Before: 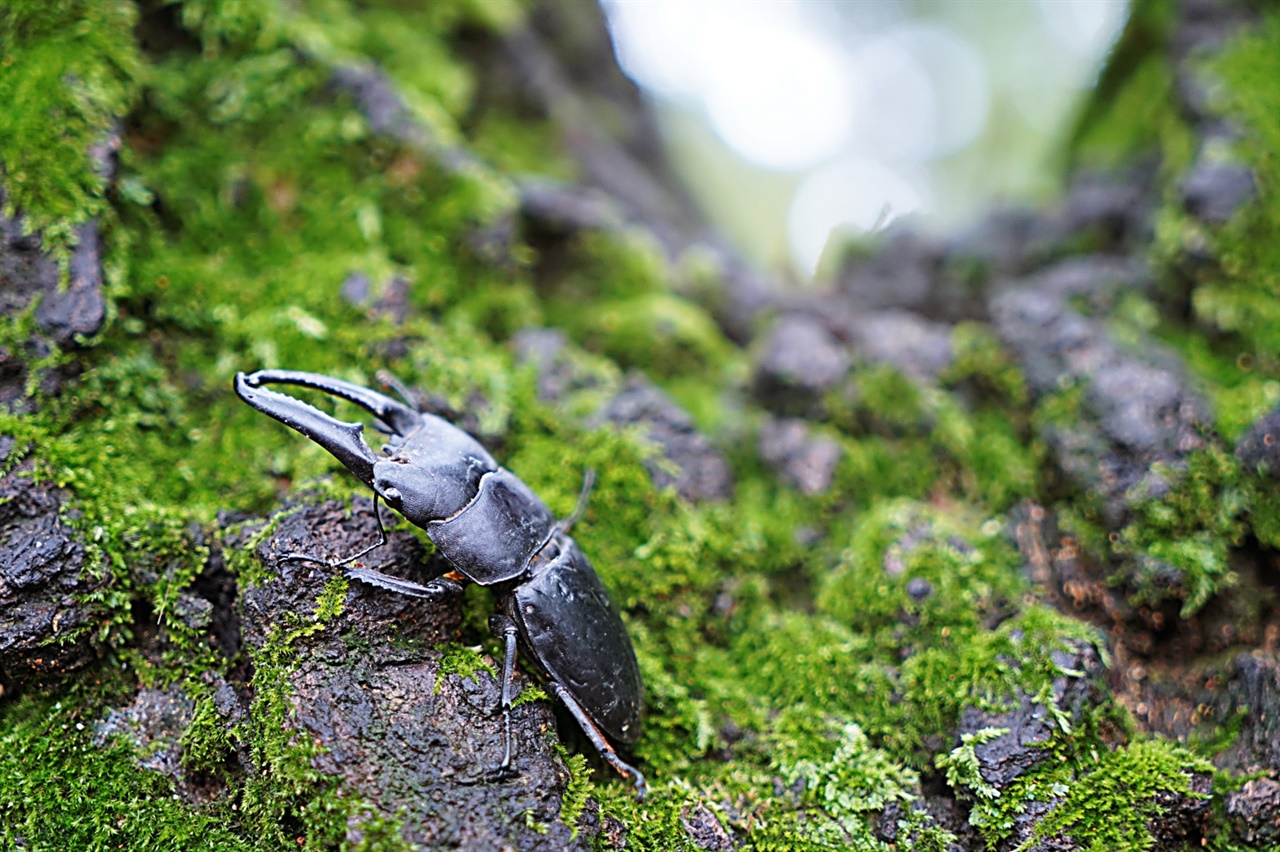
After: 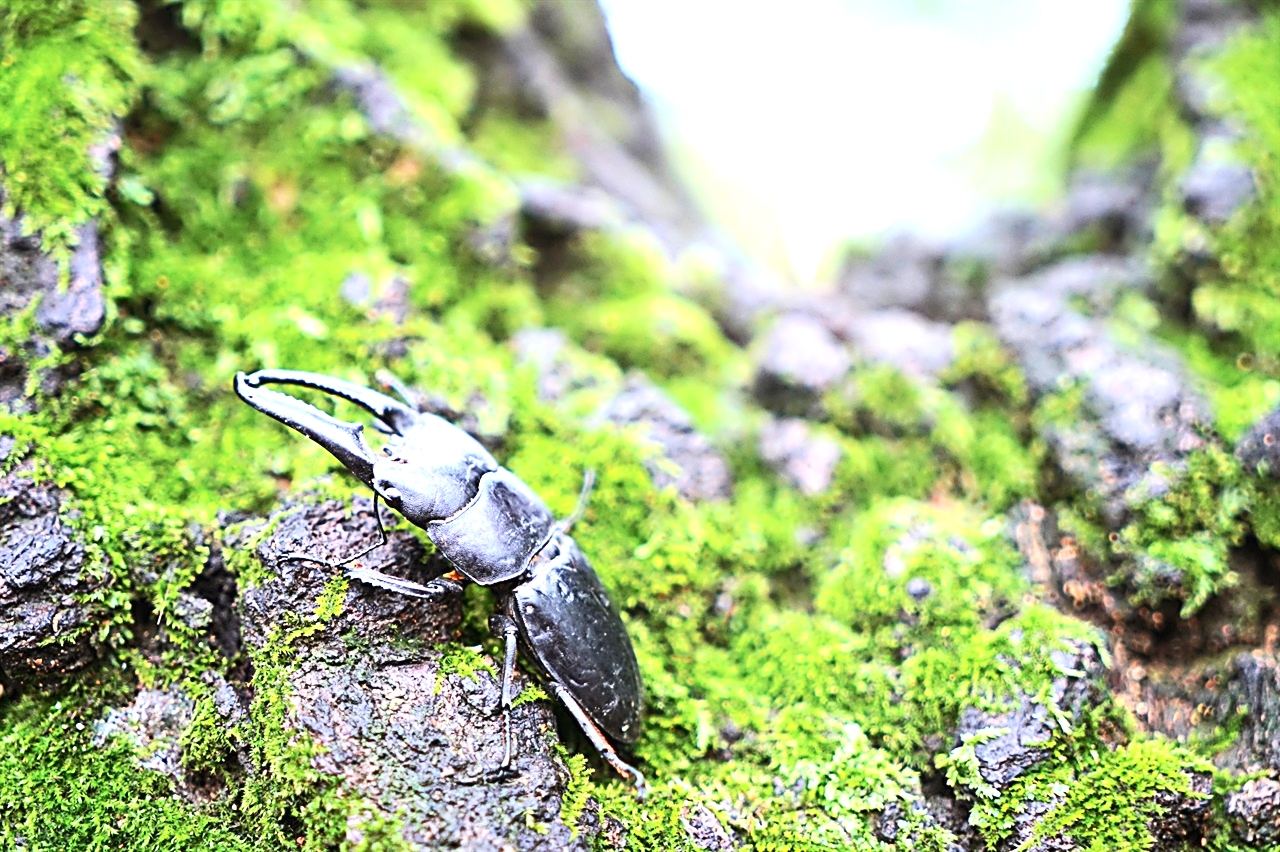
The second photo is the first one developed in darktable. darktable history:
contrast brightness saturation: contrast 0.236, brightness 0.093
exposure: black level correction 0, exposure 1.198 EV, compensate exposure bias true, compensate highlight preservation false
